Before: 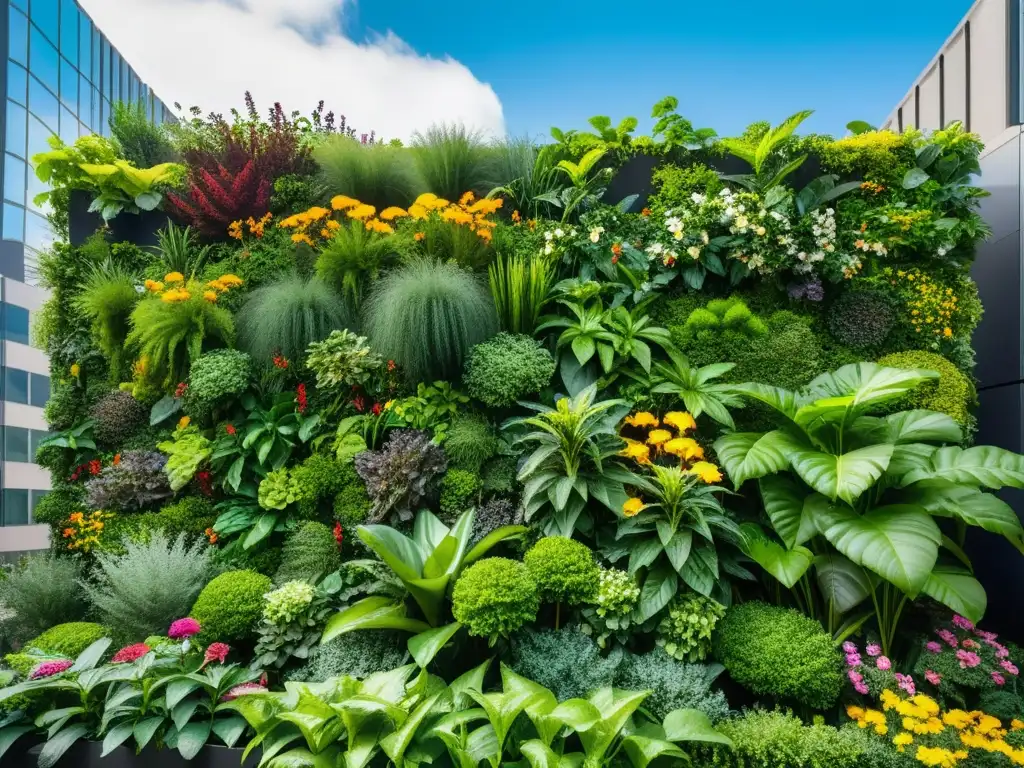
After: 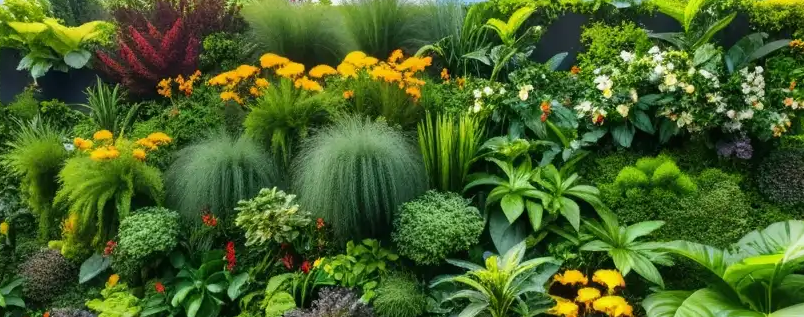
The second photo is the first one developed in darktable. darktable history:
crop: left 6.982%, top 18.498%, right 14.416%, bottom 40.114%
